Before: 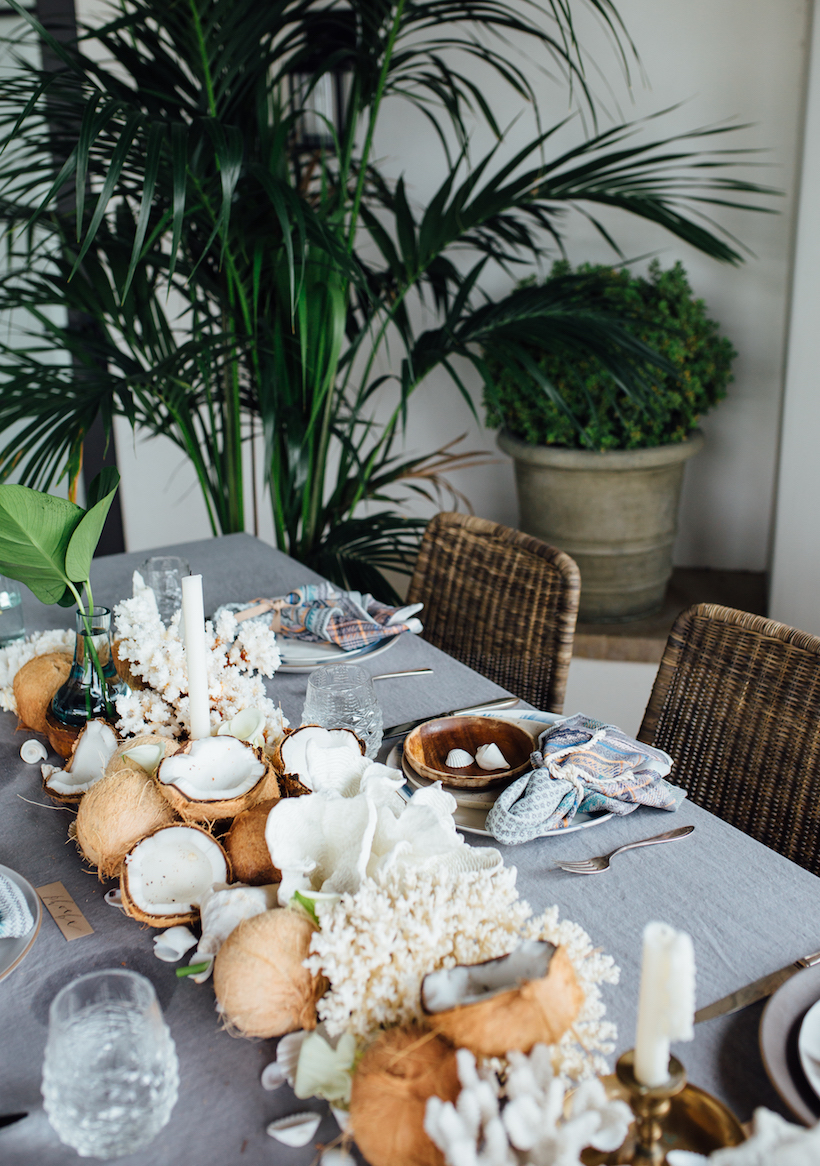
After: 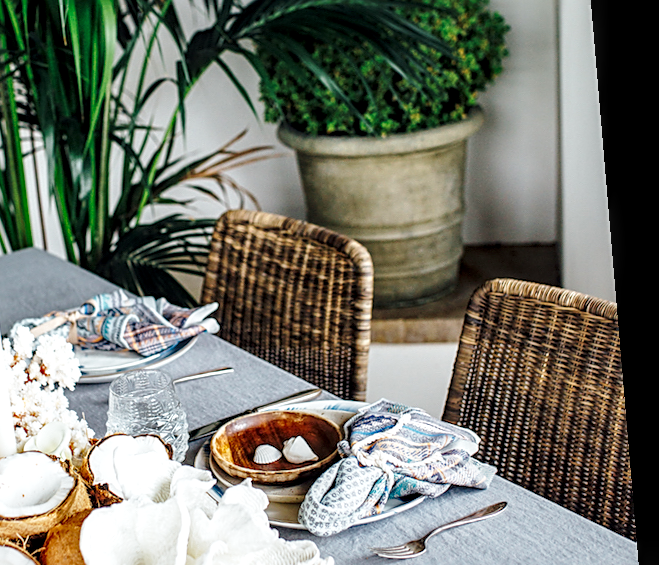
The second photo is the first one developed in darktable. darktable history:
base curve: curves: ch0 [(0, 0) (0.028, 0.03) (0.121, 0.232) (0.46, 0.748) (0.859, 0.968) (1, 1)], preserve colors none
rotate and perspective: rotation -4.86°, automatic cropping off
white balance: emerald 1
crop and rotate: left 27.938%, top 27.046%, bottom 27.046%
sharpen: on, module defaults
local contrast: detail 154%
shadows and highlights: on, module defaults
